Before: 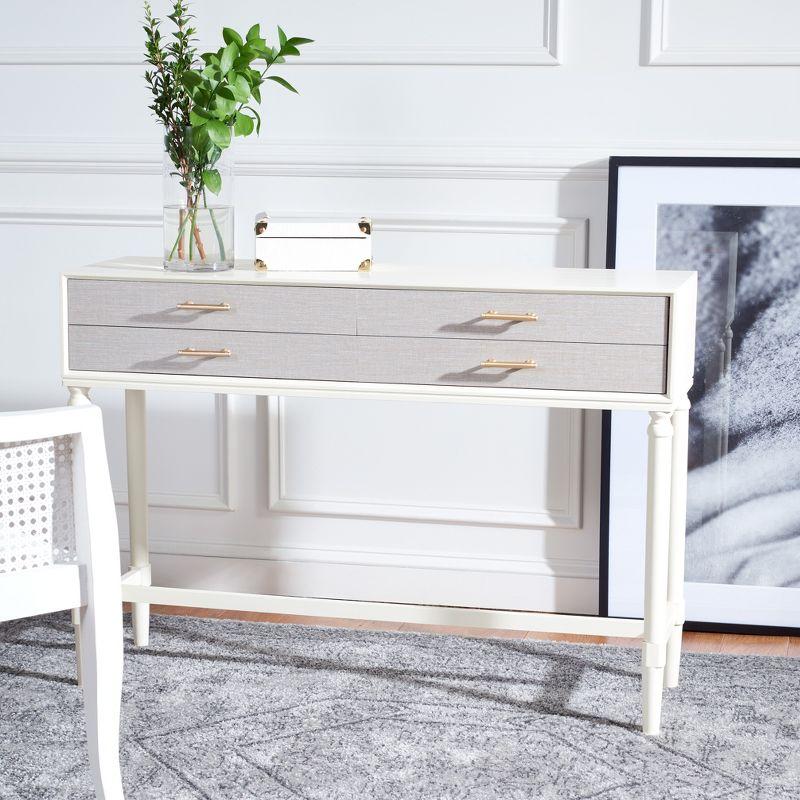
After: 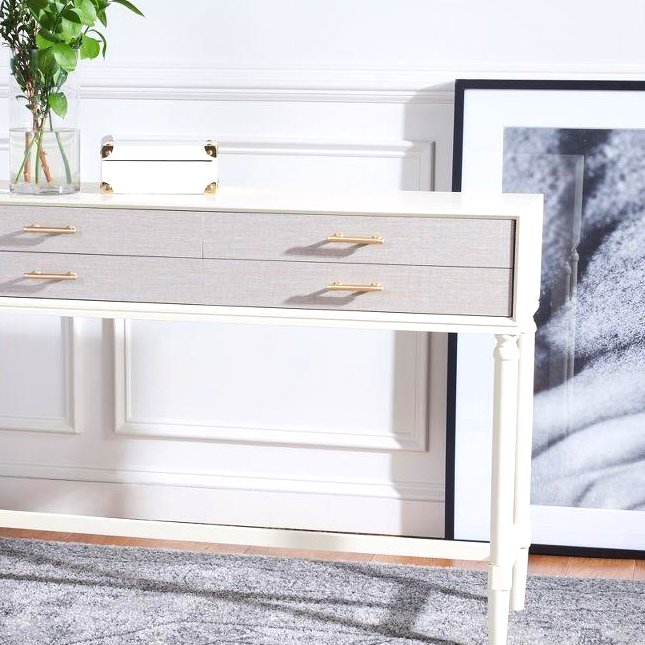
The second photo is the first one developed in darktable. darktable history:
color balance rgb: highlights gain › chroma 0.231%, highlights gain › hue 332.05°, global offset › luminance 0.498%, global offset › hue 172.38°, perceptual saturation grading › global saturation 0.512%, perceptual brilliance grading › global brilliance 2.957%, global vibrance 24.707%
crop: left 19.318%, top 9.674%, right 0.001%, bottom 9.67%
